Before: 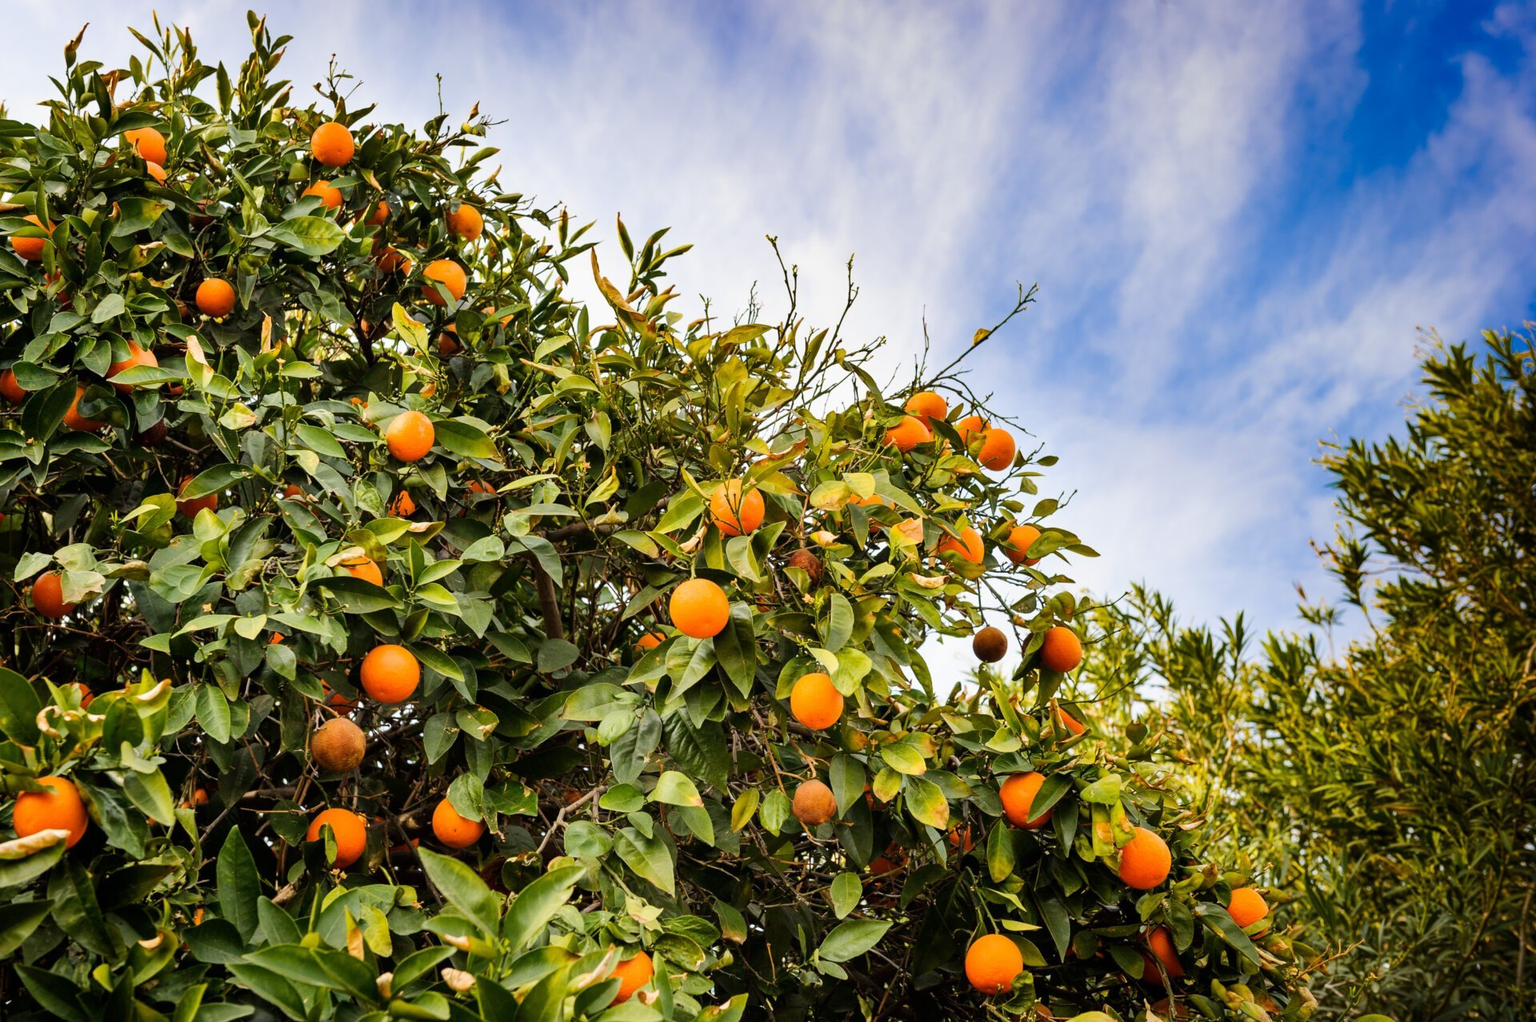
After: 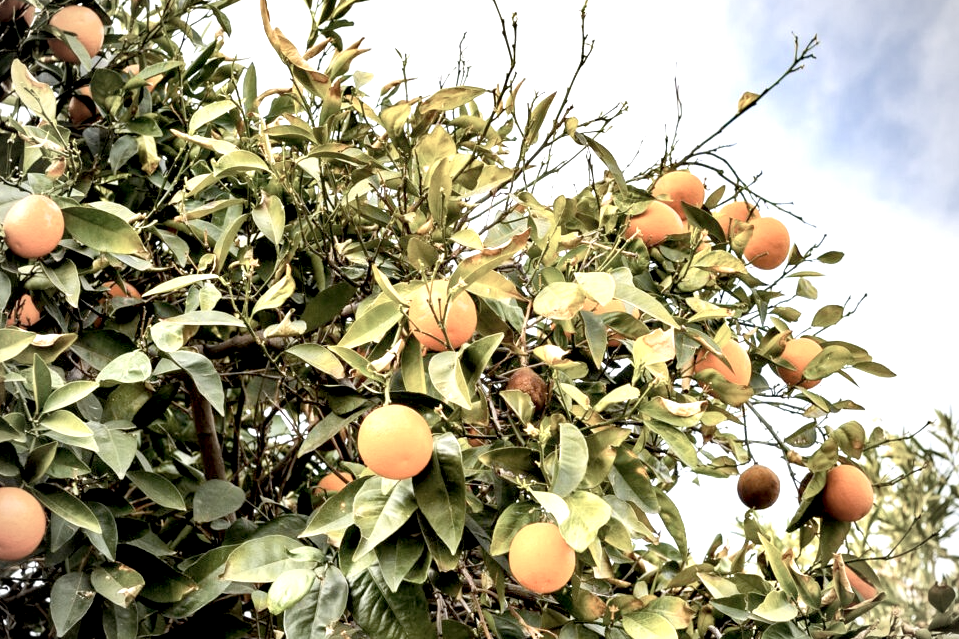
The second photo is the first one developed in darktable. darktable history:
color correction: saturation 0.5
exposure: black level correction 0.008, exposure 0.979 EV, compensate highlight preservation false
crop: left 25%, top 25%, right 25%, bottom 25%
vignetting: on, module defaults
